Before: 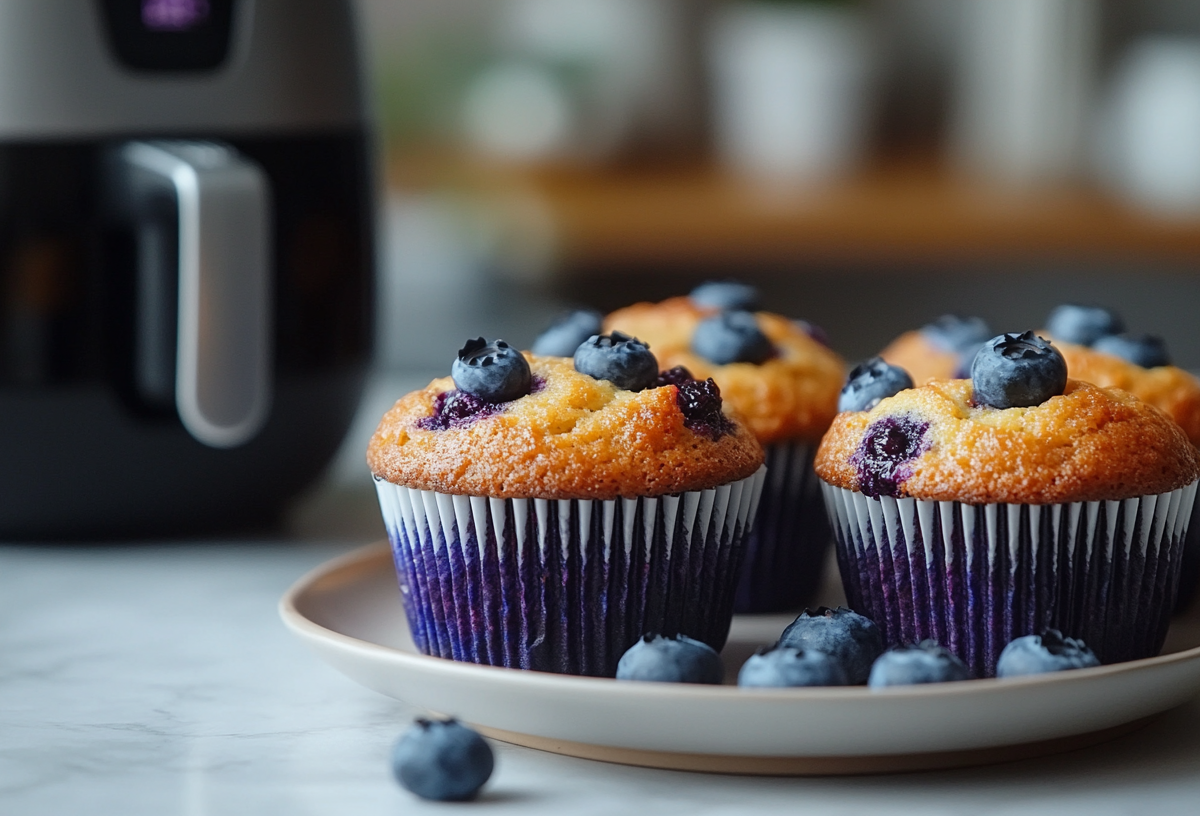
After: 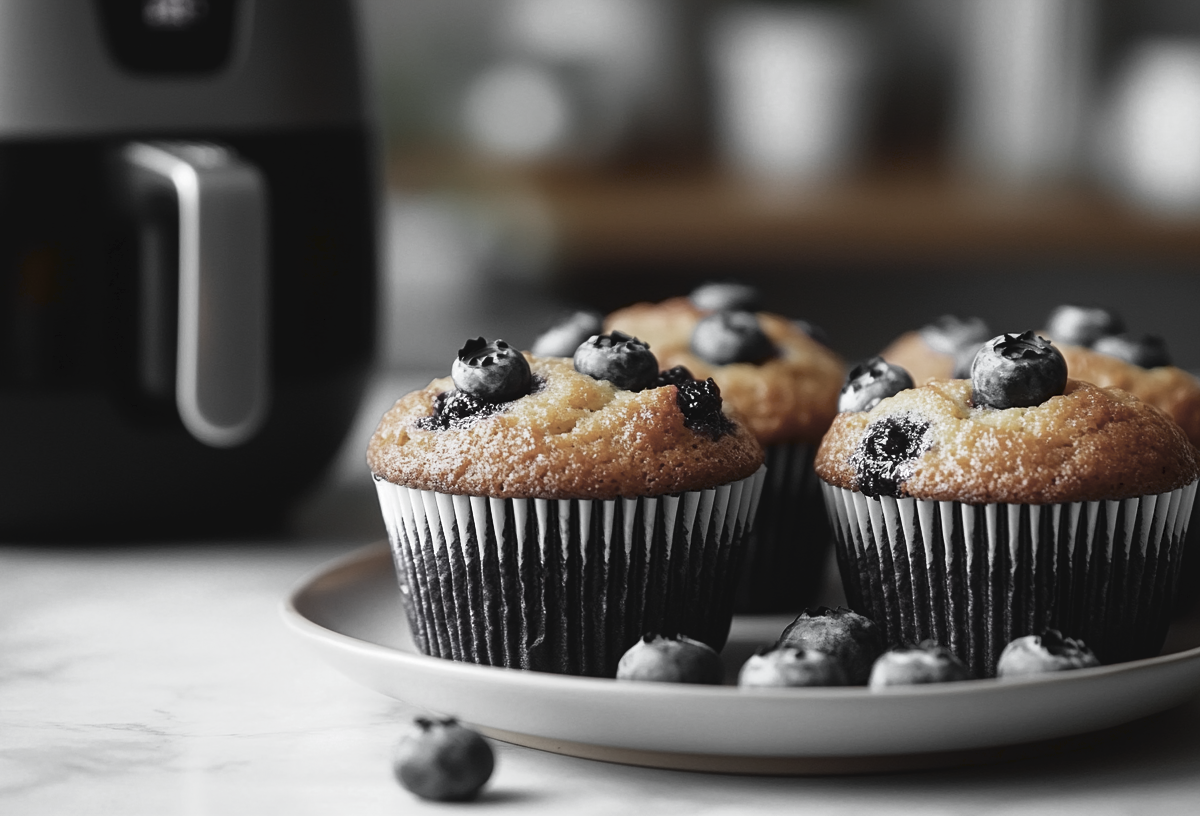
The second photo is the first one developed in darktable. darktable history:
white balance: red 0.986, blue 1.01
tone curve: curves: ch0 [(0, 0) (0.003, 0.045) (0.011, 0.051) (0.025, 0.057) (0.044, 0.074) (0.069, 0.096) (0.1, 0.125) (0.136, 0.16) (0.177, 0.201) (0.224, 0.242) (0.277, 0.299) (0.335, 0.362) (0.399, 0.432) (0.468, 0.512) (0.543, 0.601) (0.623, 0.691) (0.709, 0.786) (0.801, 0.876) (0.898, 0.927) (1, 1)], preserve colors none
contrast brightness saturation: contrast 0.07, brightness -0.14, saturation 0.11
color zones: curves: ch0 [(0, 0.613) (0.01, 0.613) (0.245, 0.448) (0.498, 0.529) (0.642, 0.665) (0.879, 0.777) (0.99, 0.613)]; ch1 [(0, 0.035) (0.121, 0.189) (0.259, 0.197) (0.415, 0.061) (0.589, 0.022) (0.732, 0.022) (0.857, 0.026) (0.991, 0.053)]
